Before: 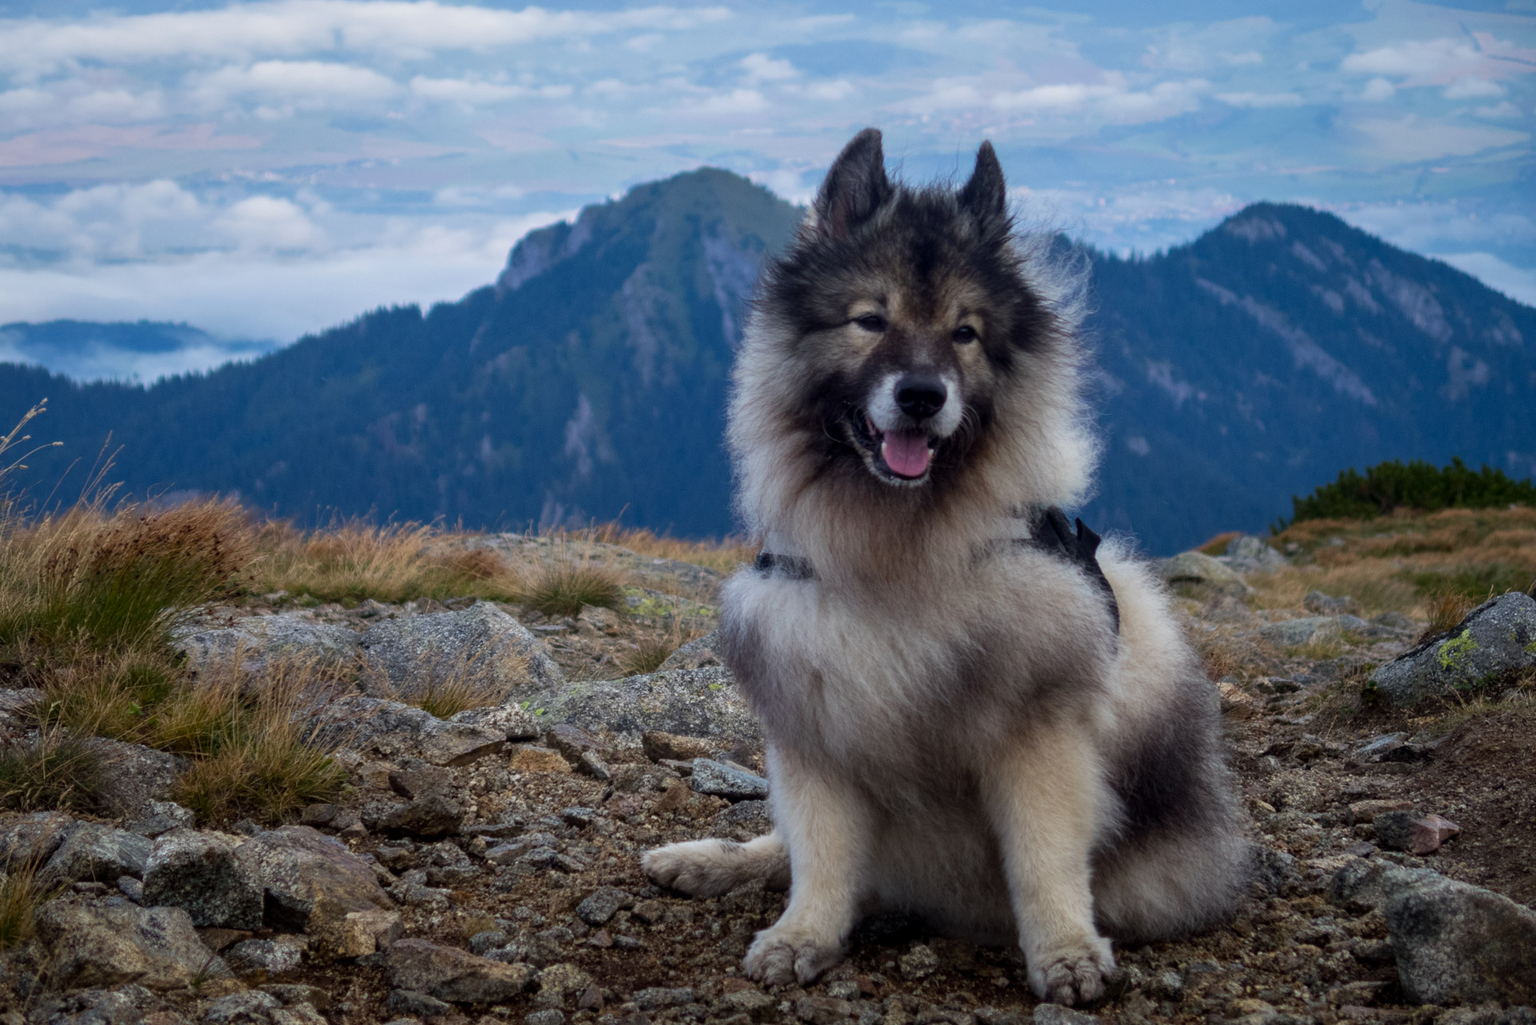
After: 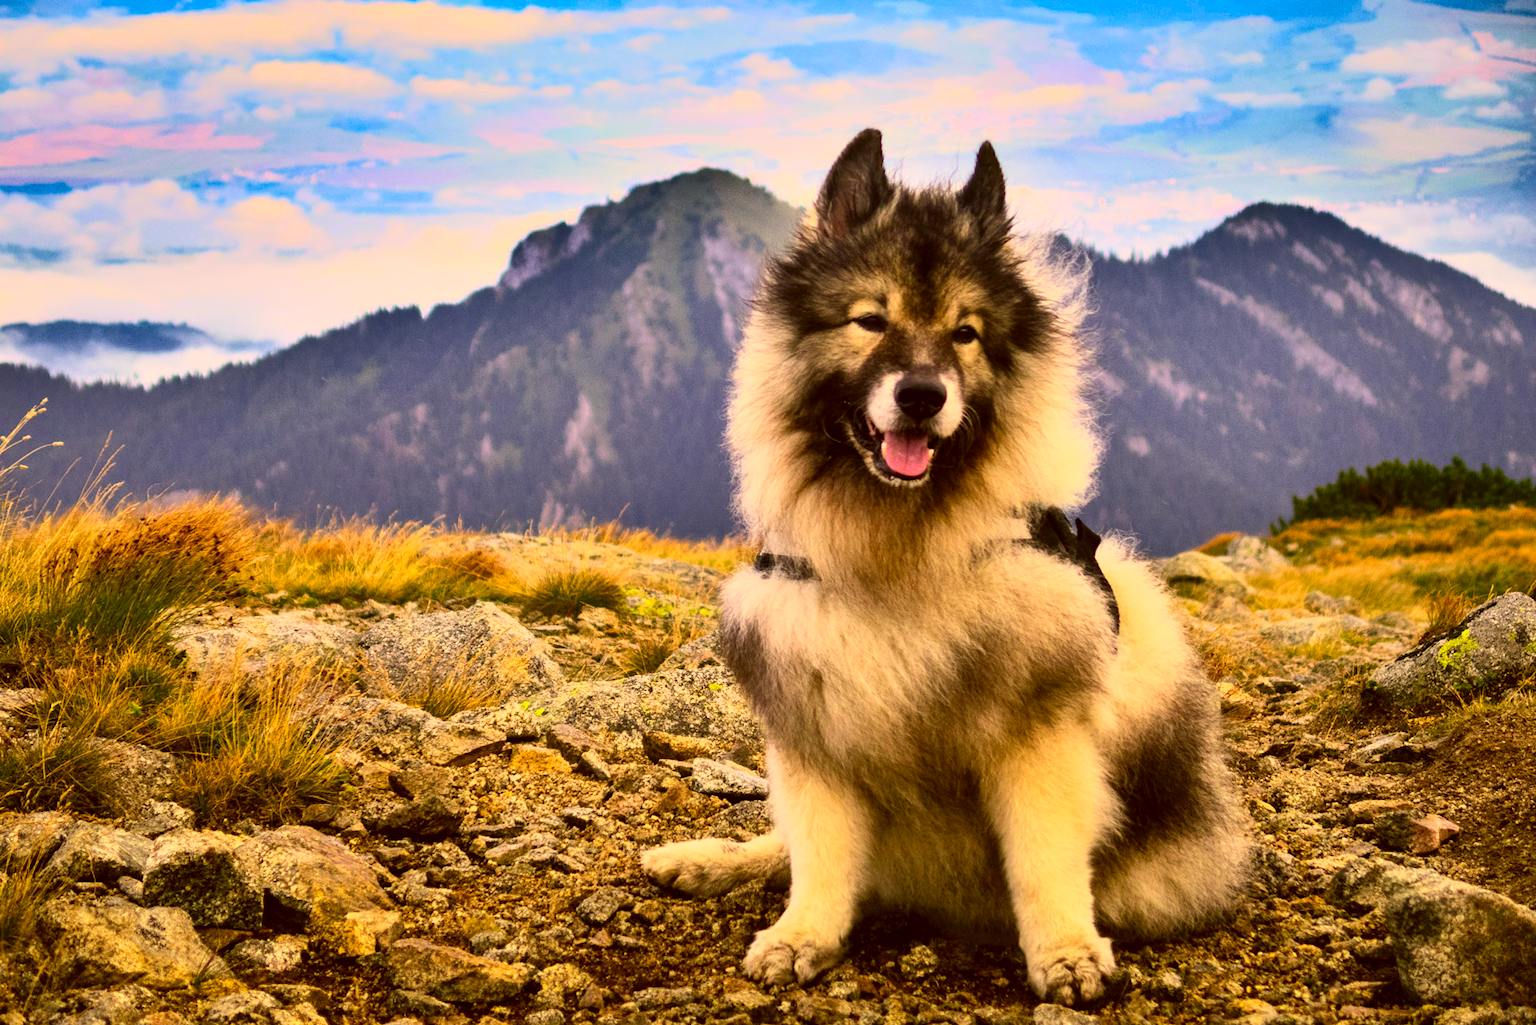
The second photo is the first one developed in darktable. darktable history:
shadows and highlights: shadows 19.12, highlights -84.92, soften with gaussian
color correction: highlights a* 10.95, highlights b* 29.87, shadows a* 2.69, shadows b* 17.58, saturation 1.73
tone curve: curves: ch0 [(0, 0) (0.003, 0.004) (0.011, 0.016) (0.025, 0.035) (0.044, 0.062) (0.069, 0.097) (0.1, 0.143) (0.136, 0.205) (0.177, 0.276) (0.224, 0.36) (0.277, 0.461) (0.335, 0.584) (0.399, 0.686) (0.468, 0.783) (0.543, 0.868) (0.623, 0.927) (0.709, 0.96) (0.801, 0.974) (0.898, 0.986) (1, 1)], color space Lab, independent channels, preserve colors none
